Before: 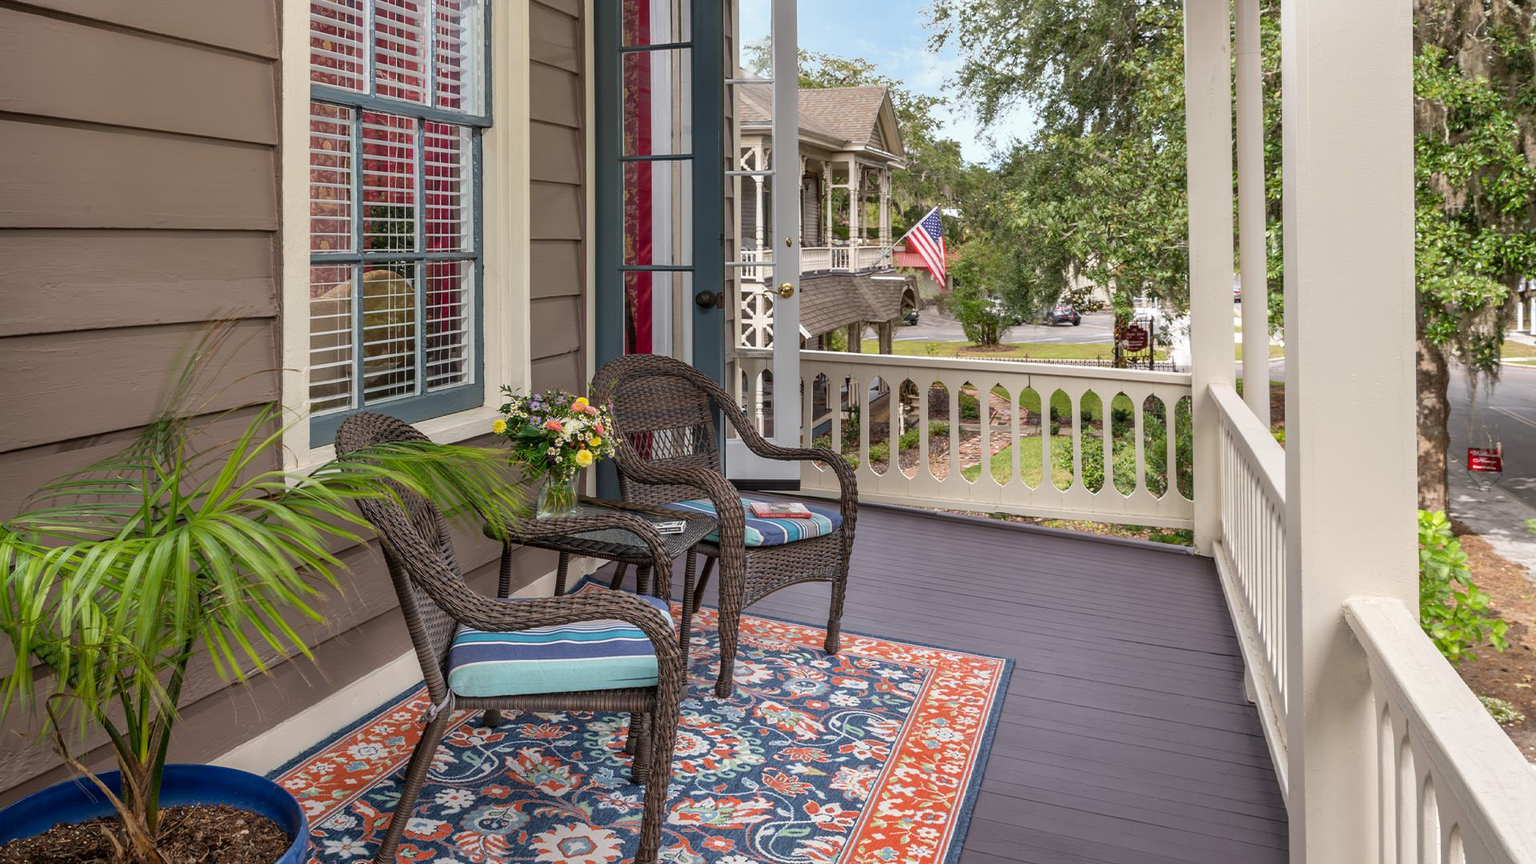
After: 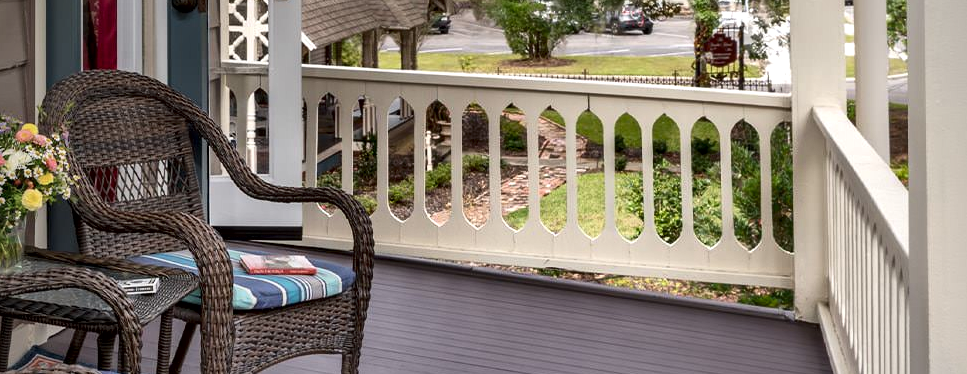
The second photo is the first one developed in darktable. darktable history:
vignetting: fall-off radius 61.16%, unbound false
crop: left 36.383%, top 34.621%, right 13.206%, bottom 30.729%
local contrast: mode bilateral grid, contrast 69, coarseness 74, detail 180%, midtone range 0.2
